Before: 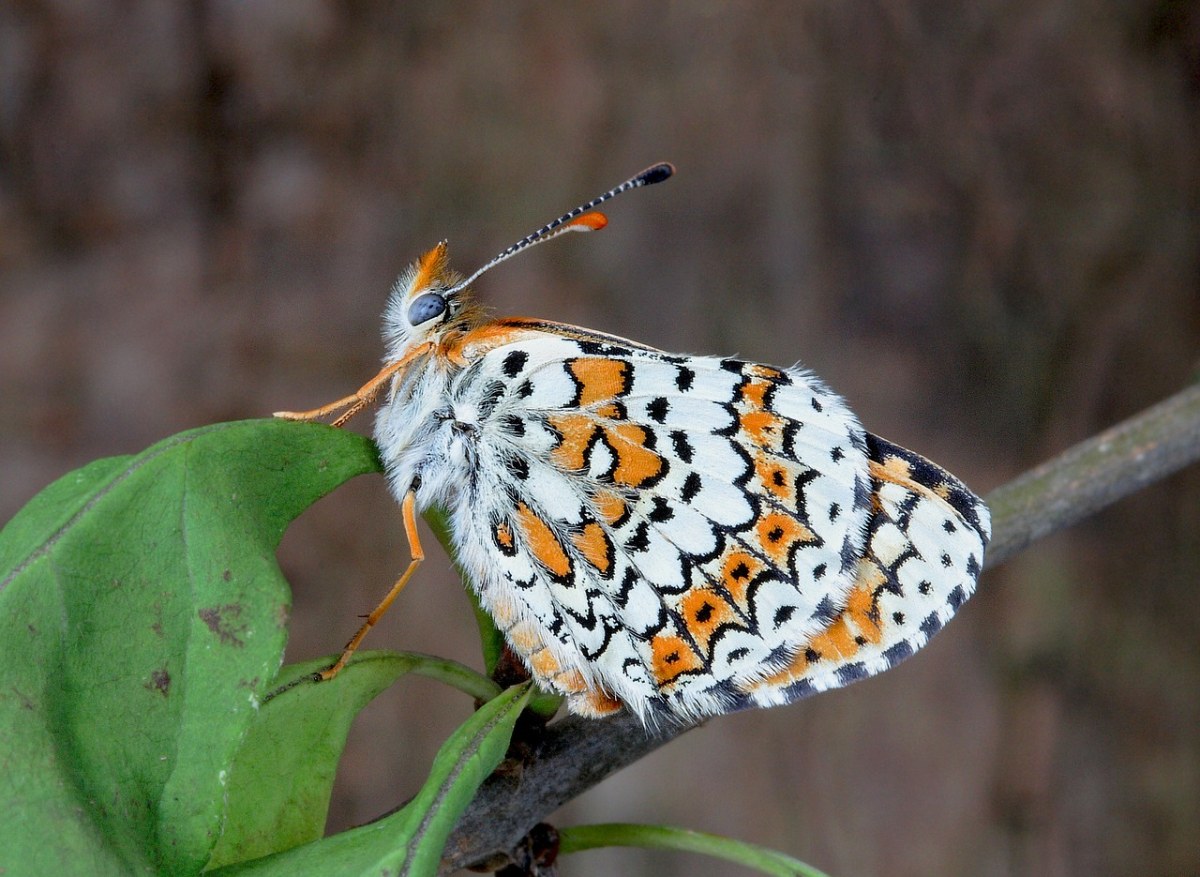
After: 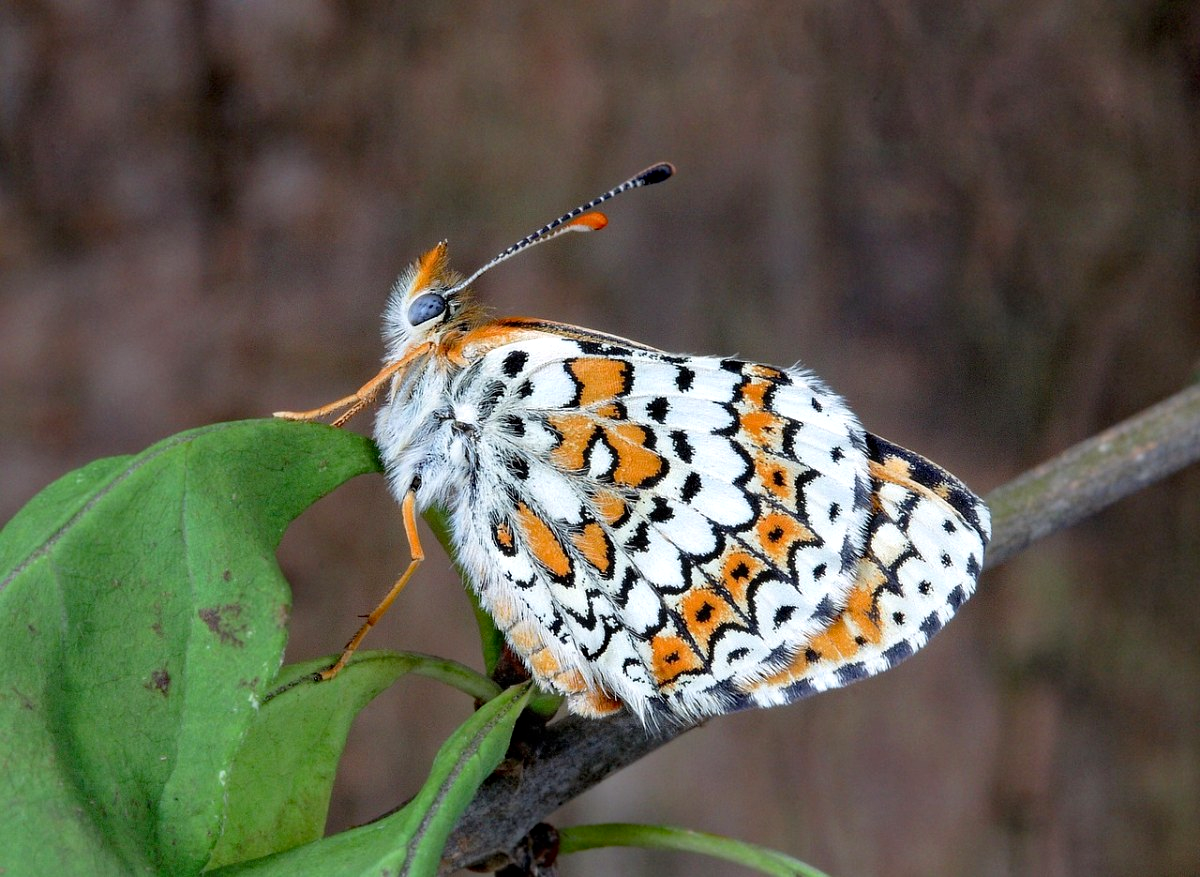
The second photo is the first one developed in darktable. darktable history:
haze removal: compatibility mode true, adaptive false
shadows and highlights: radius 172.97, shadows 27.87, white point adjustment 2.97, highlights -68.09, soften with gaussian
